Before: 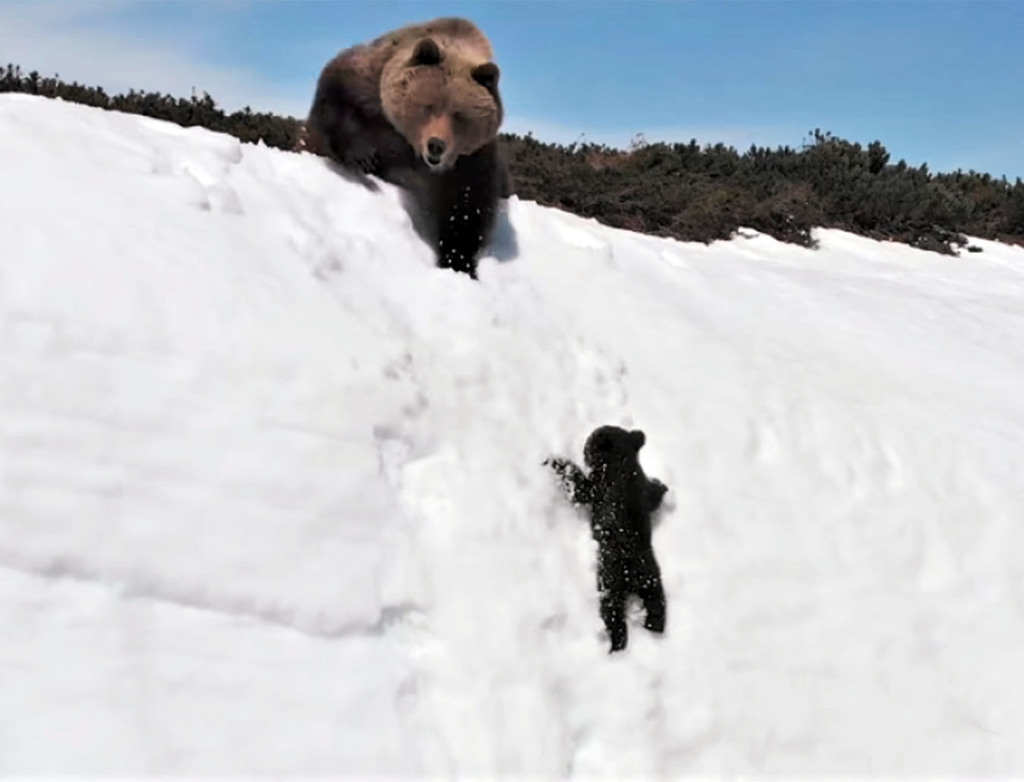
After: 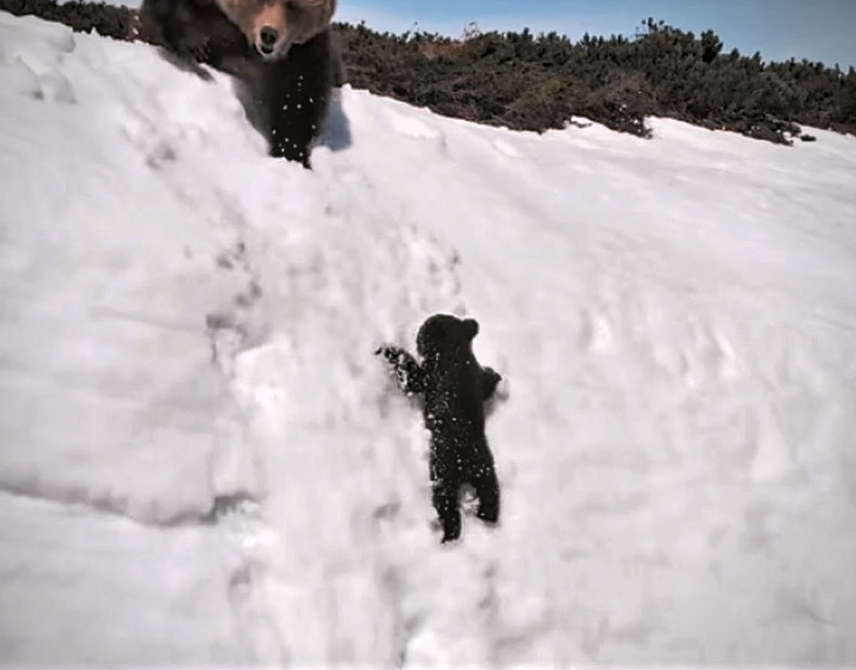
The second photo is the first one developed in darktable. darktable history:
sharpen: amount 0.2
local contrast: on, module defaults
shadows and highlights: low approximation 0.01, soften with gaussian
vignetting: on, module defaults
color correction: highlights a* 3.12, highlights b* -1.55, shadows a* -0.101, shadows b* 2.52, saturation 0.98
crop: left 16.315%, top 14.246%
